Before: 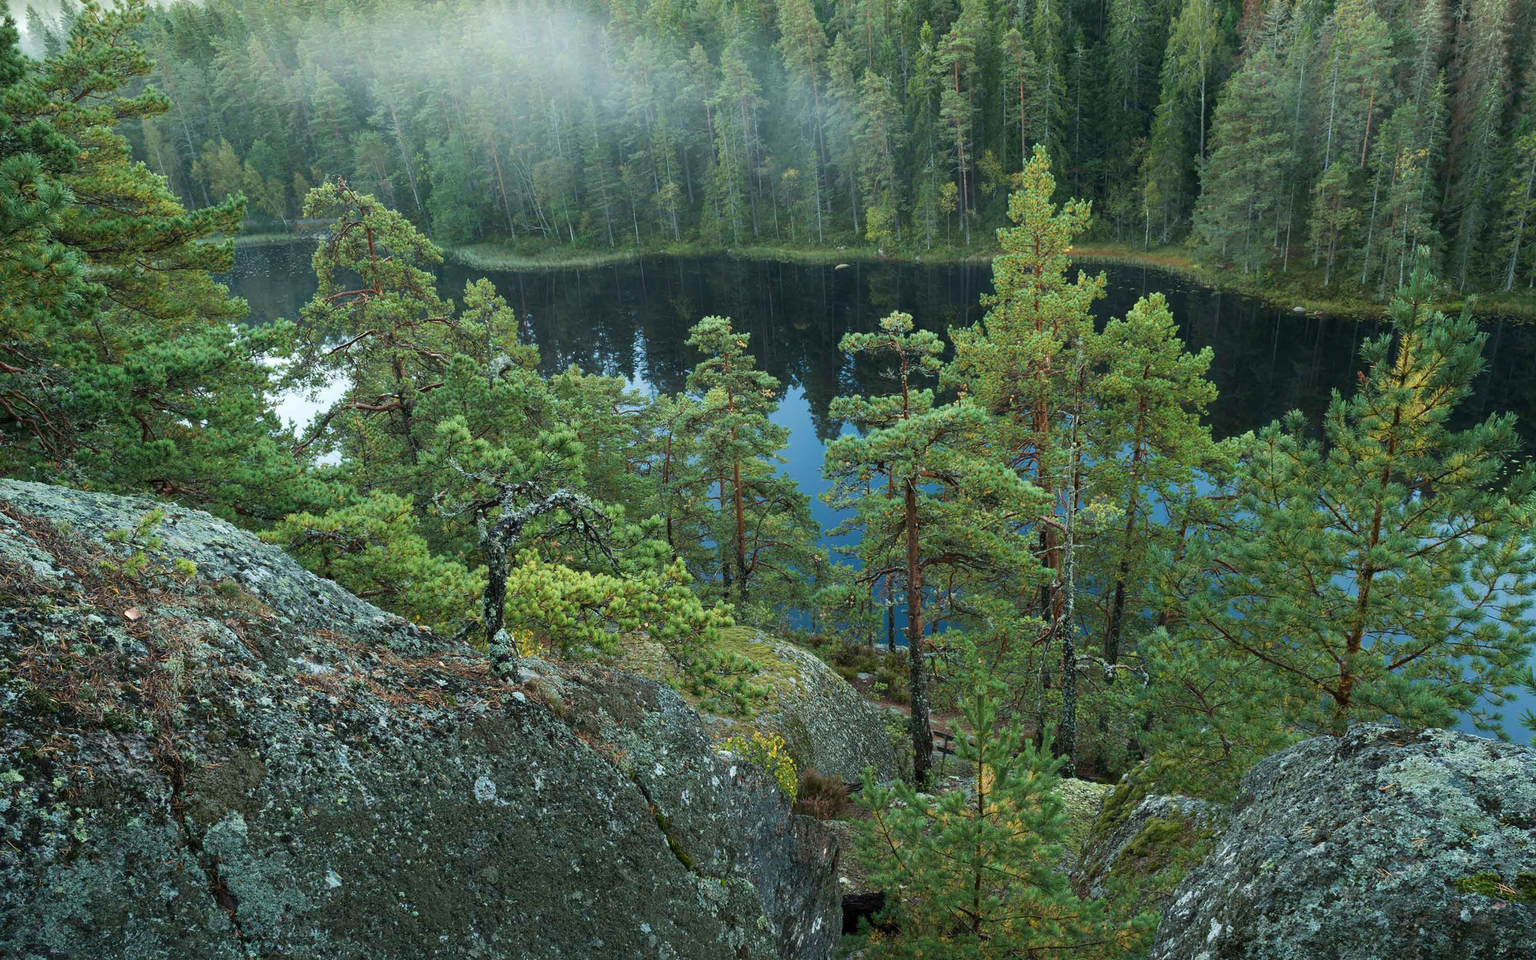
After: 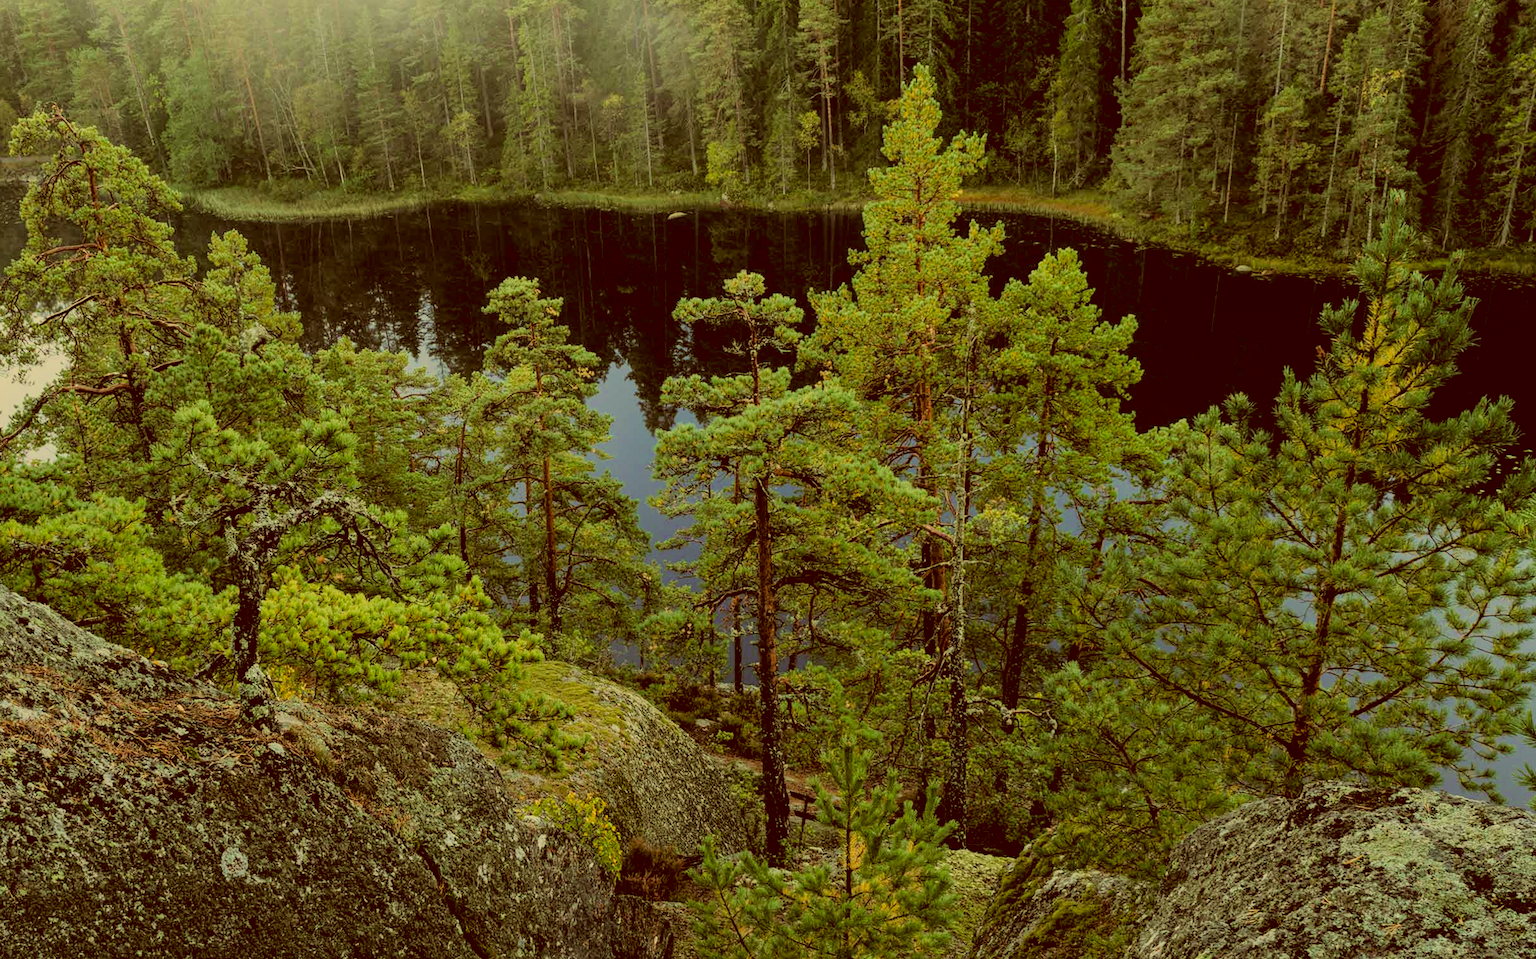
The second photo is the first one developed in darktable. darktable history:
crop: left 19.293%, top 9.677%, right 0.001%, bottom 9.681%
filmic rgb: black relative exposure -4.7 EV, white relative exposure 4.78 EV, threshold 3.05 EV, hardness 2.35, latitude 35.88%, contrast 1.043, highlights saturation mix 1.44%, shadows ↔ highlights balance 1.21%, color science v6 (2022), enable highlight reconstruction true
local contrast: detail 109%
velvia: on, module defaults
color correction: highlights a* 1.14, highlights b* 24.22, shadows a* 16.25, shadows b* 25.01
